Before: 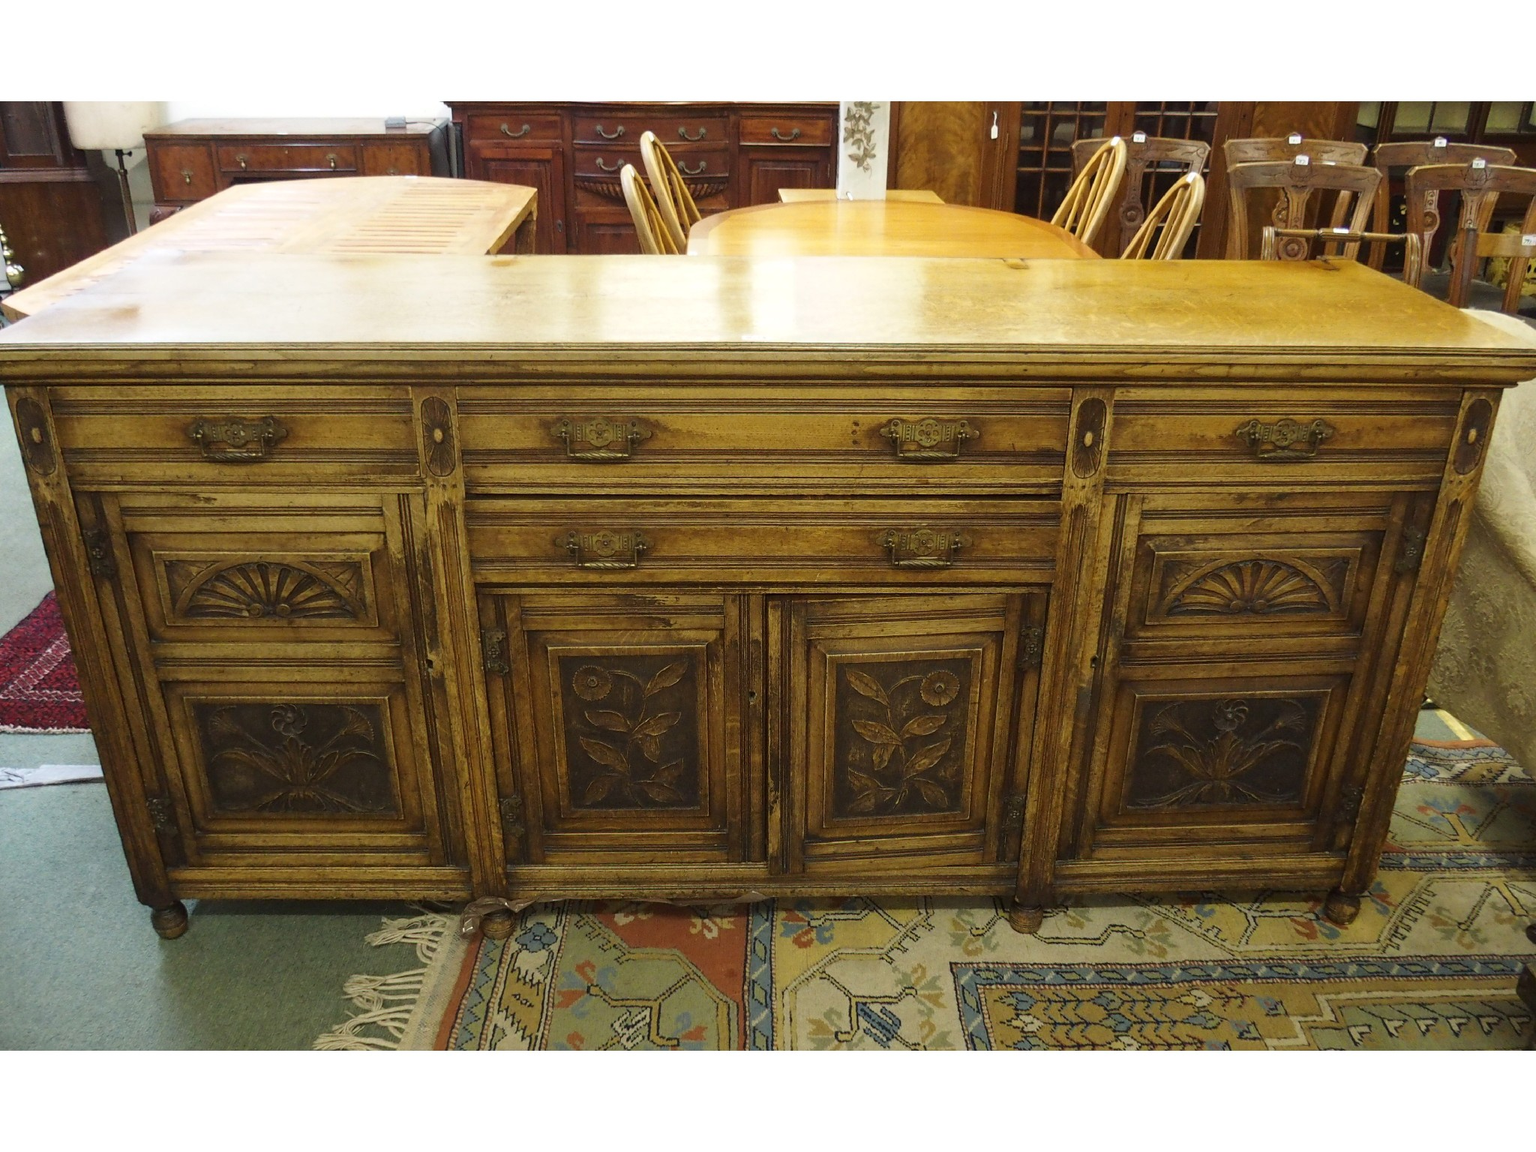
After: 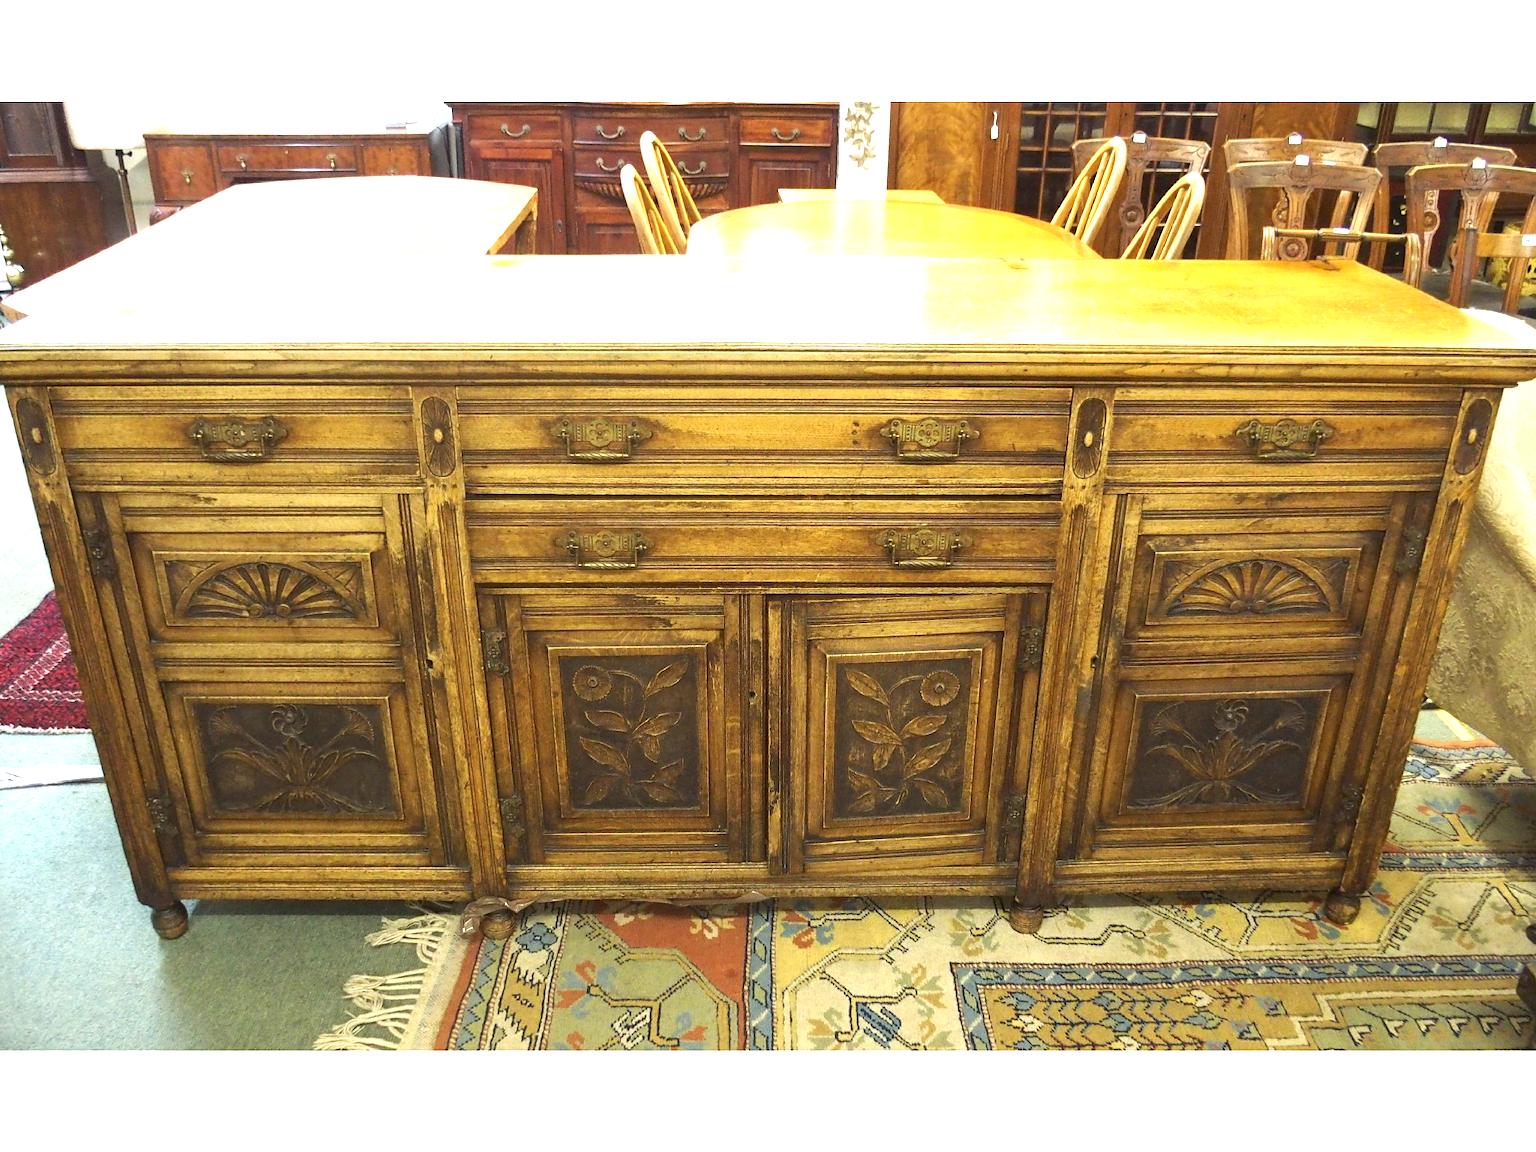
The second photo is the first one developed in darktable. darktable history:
haze removal: compatibility mode true, adaptive false
exposure: black level correction 0.001, exposure 1.398 EV, compensate highlight preservation false
